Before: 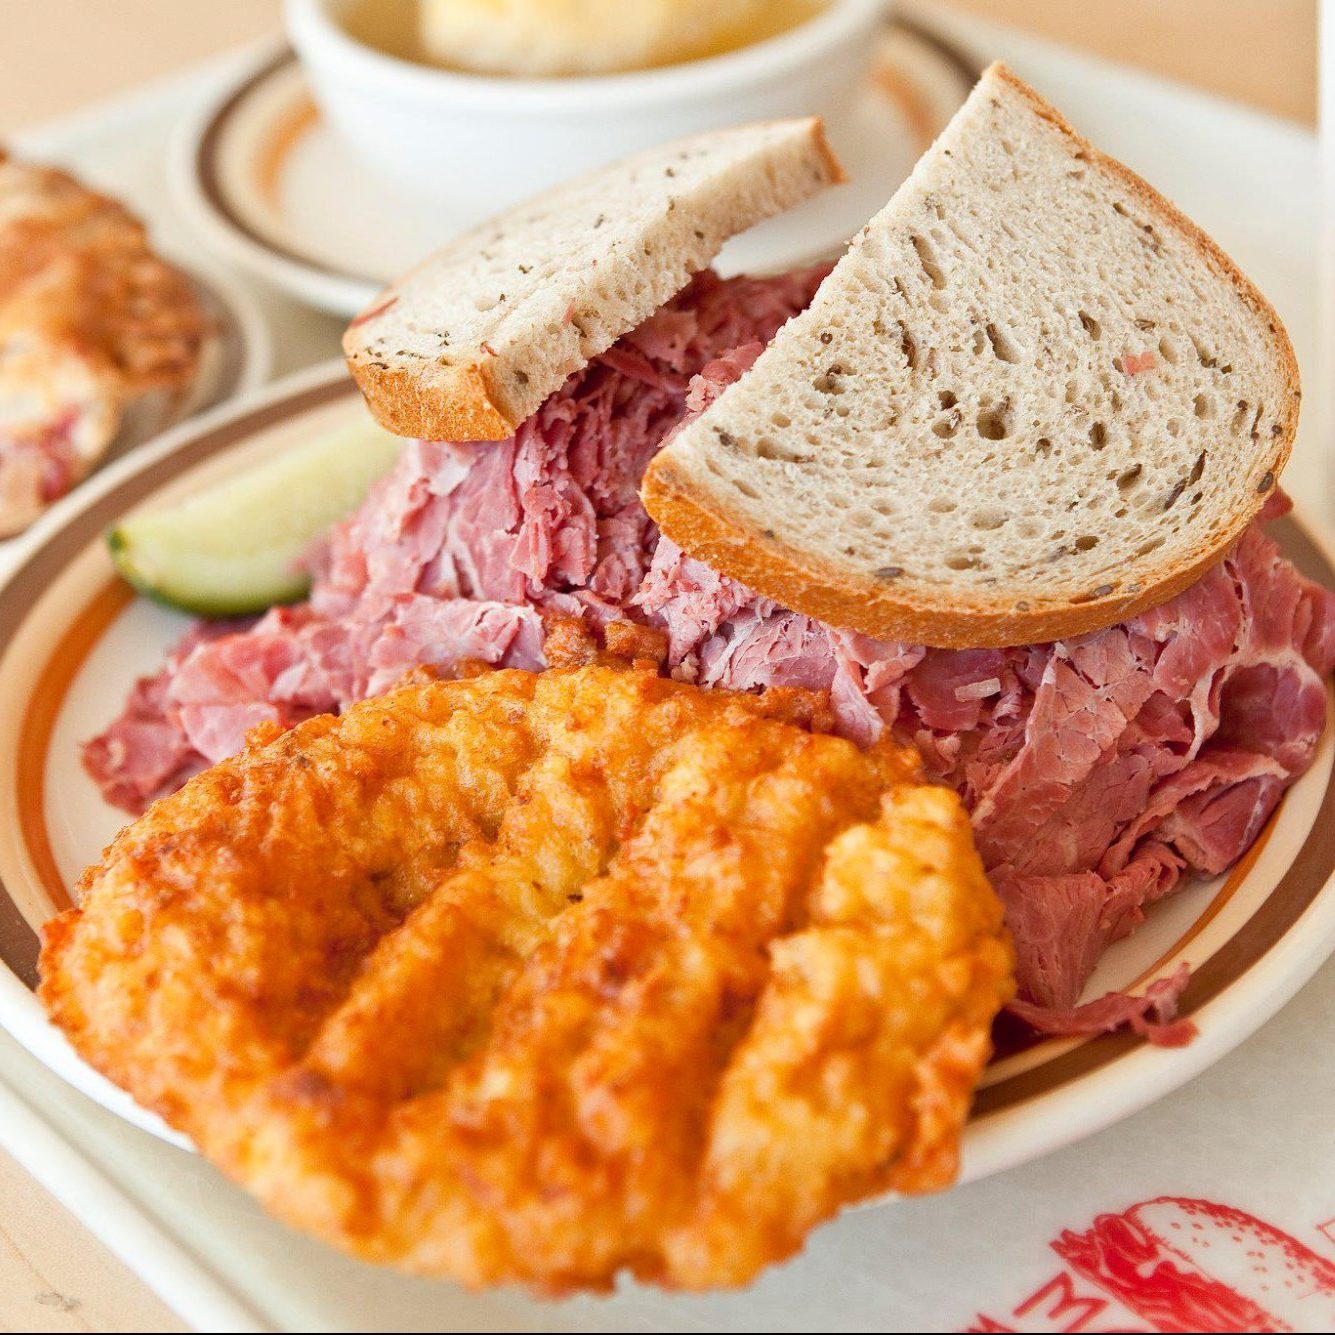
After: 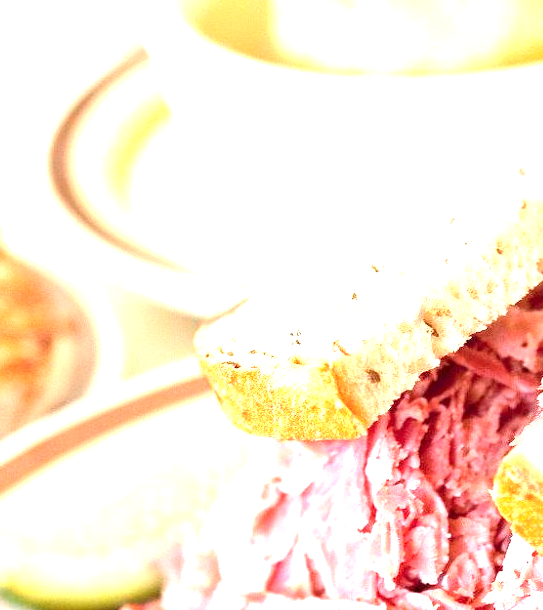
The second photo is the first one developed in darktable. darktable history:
crop and rotate: left 11.114%, top 0.097%, right 48.16%, bottom 54.181%
exposure: black level correction 0, exposure 1.675 EV, compensate exposure bias true, compensate highlight preservation false
contrast brightness saturation: contrast 0.141
